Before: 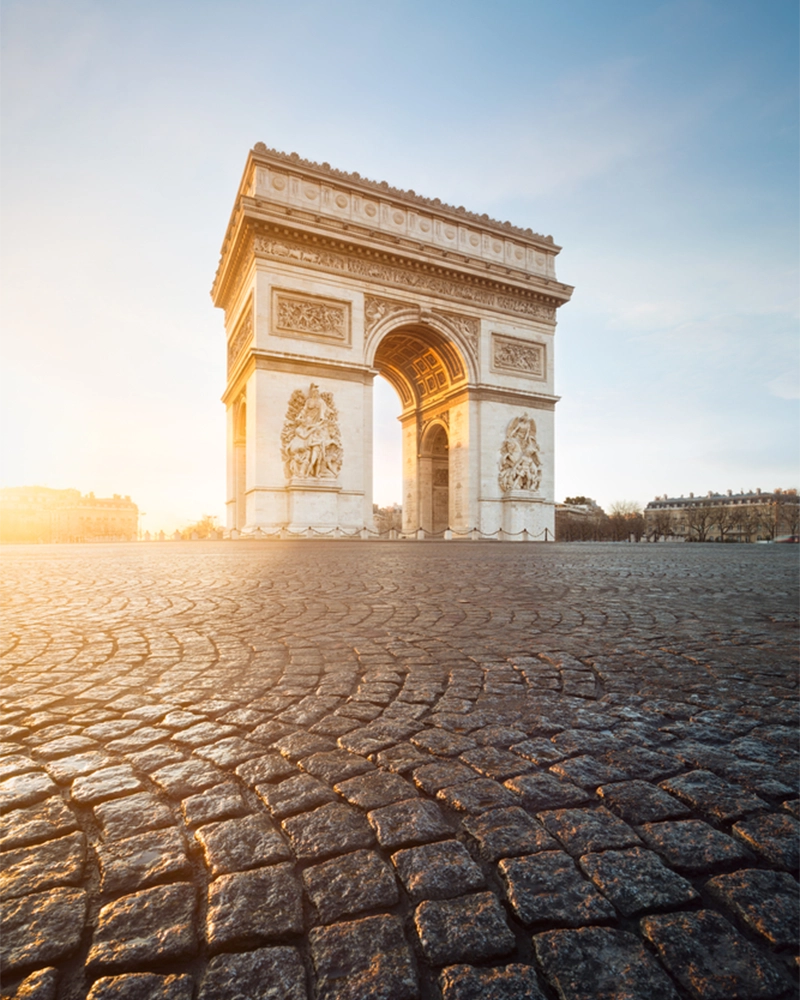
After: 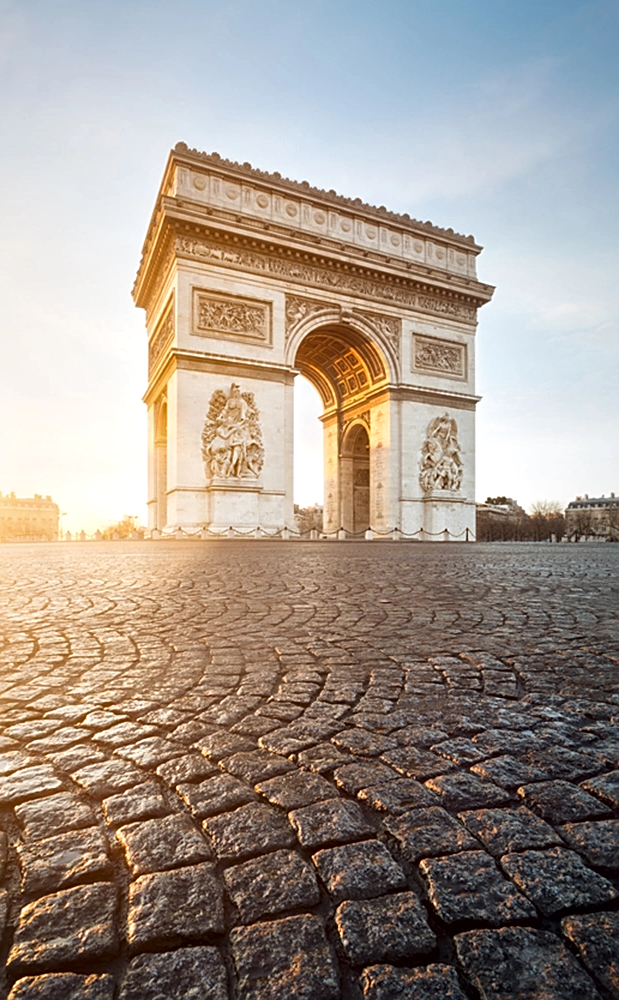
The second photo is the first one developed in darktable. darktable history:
local contrast: mode bilateral grid, contrast 20, coarseness 50, detail 150%, midtone range 0.2
crop: left 9.88%, right 12.664%
sharpen: on, module defaults
